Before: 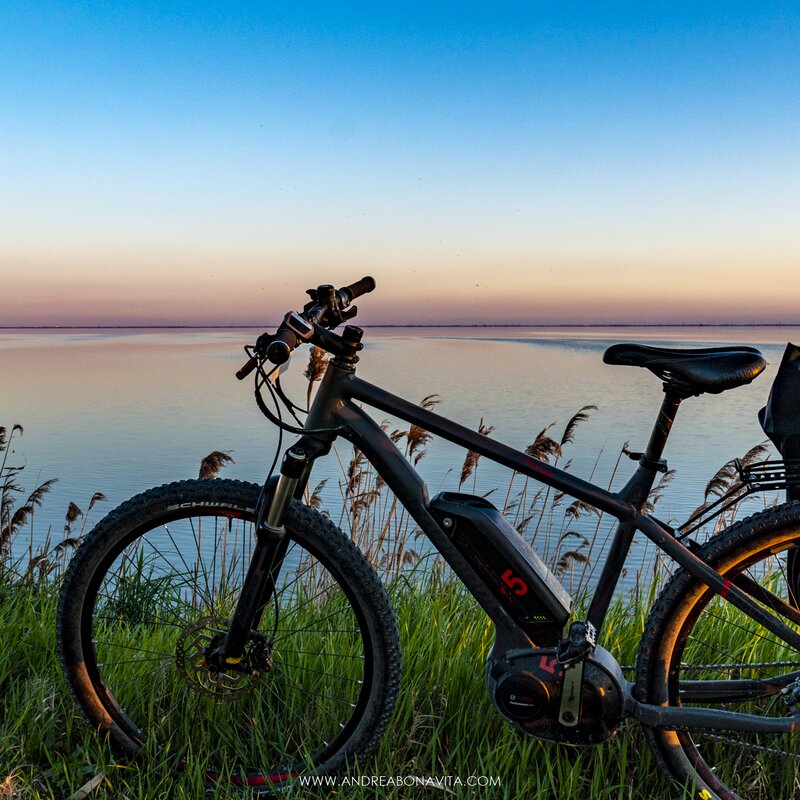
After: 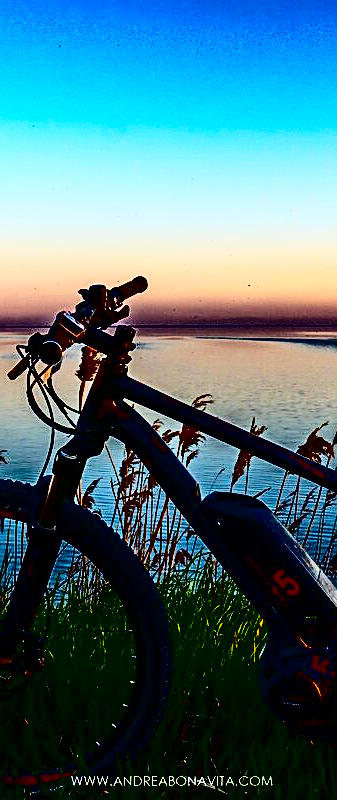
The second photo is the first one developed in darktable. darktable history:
crop: left 28.583%, right 29.231%
sharpen: on, module defaults
contrast brightness saturation: contrast 0.77, brightness -1, saturation 1
